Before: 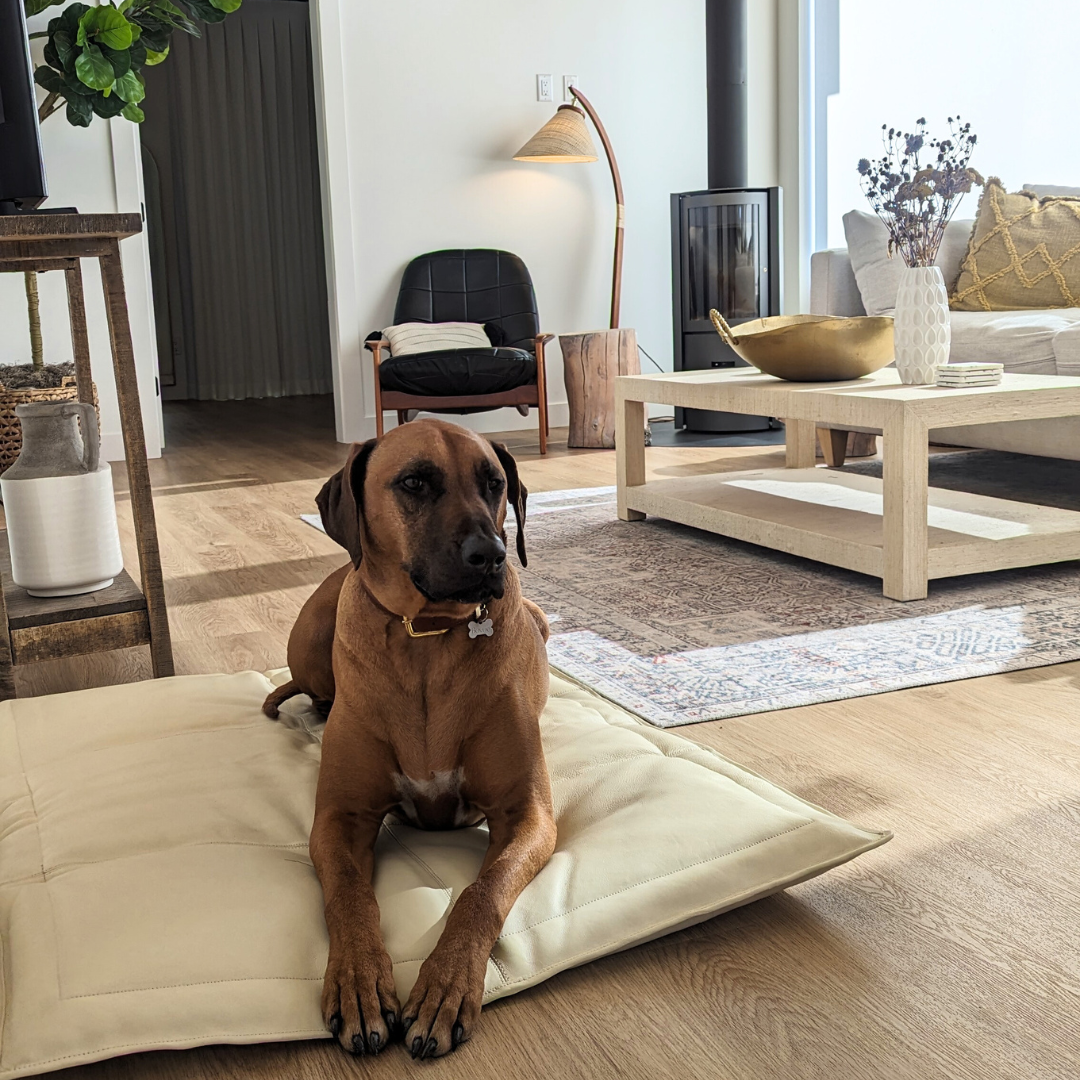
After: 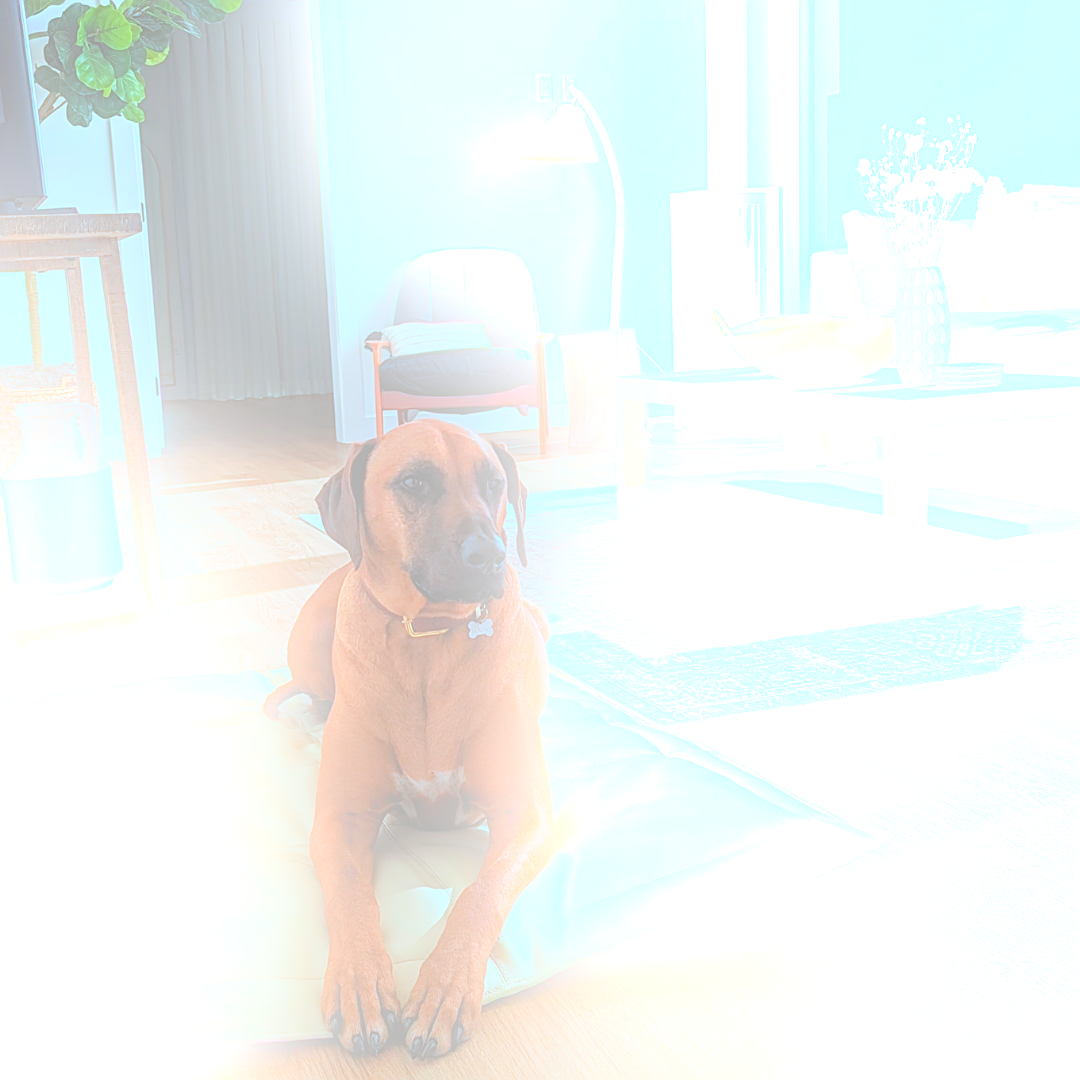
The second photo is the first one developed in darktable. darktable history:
local contrast: on, module defaults
bloom: size 25%, threshold 5%, strength 90%
sharpen: on, module defaults
color correction: highlights a* -9.35, highlights b* -23.15
